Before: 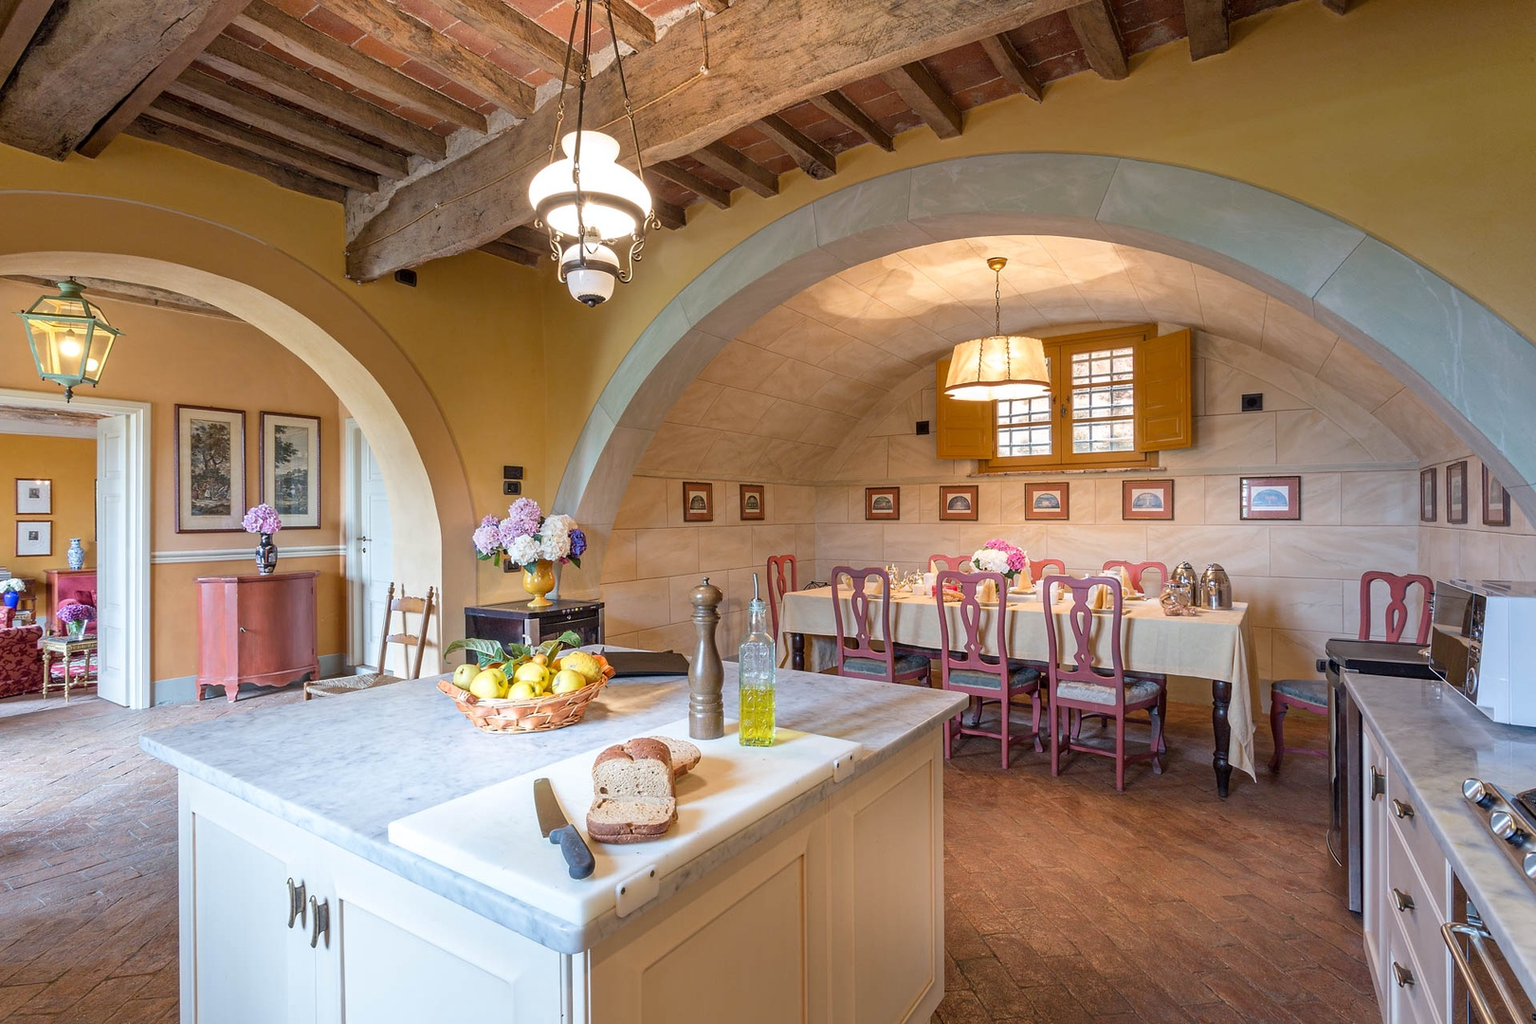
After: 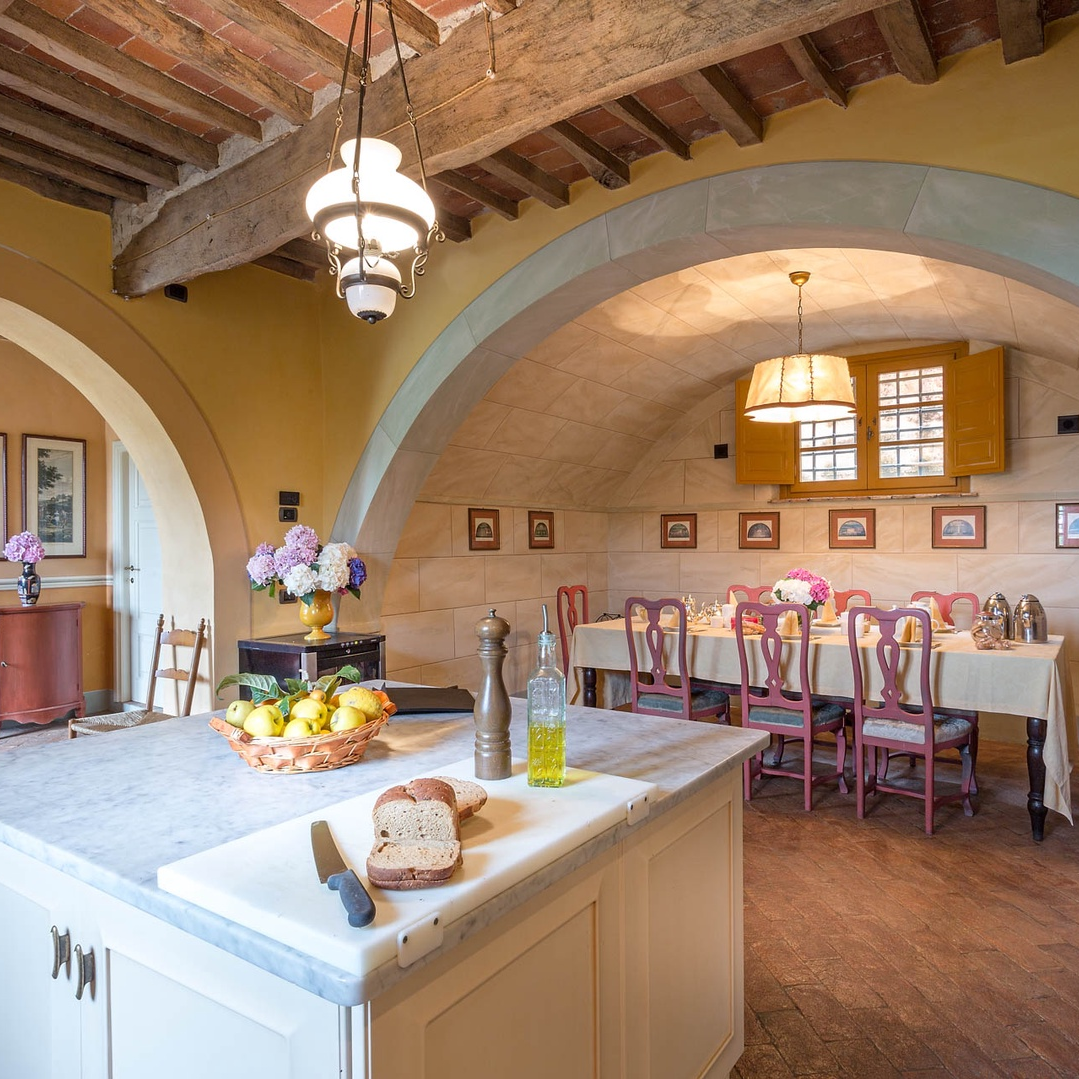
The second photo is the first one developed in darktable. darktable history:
crop and rotate: left 15.606%, right 17.762%
